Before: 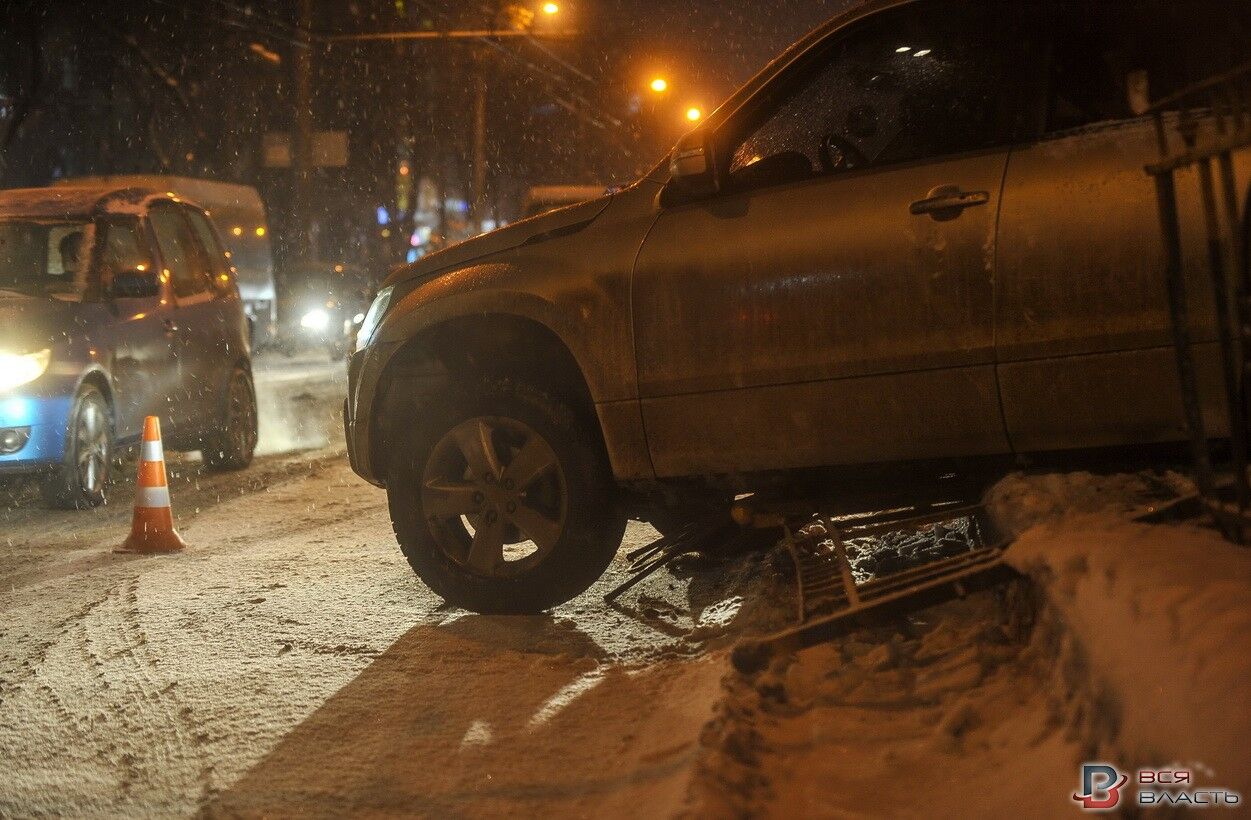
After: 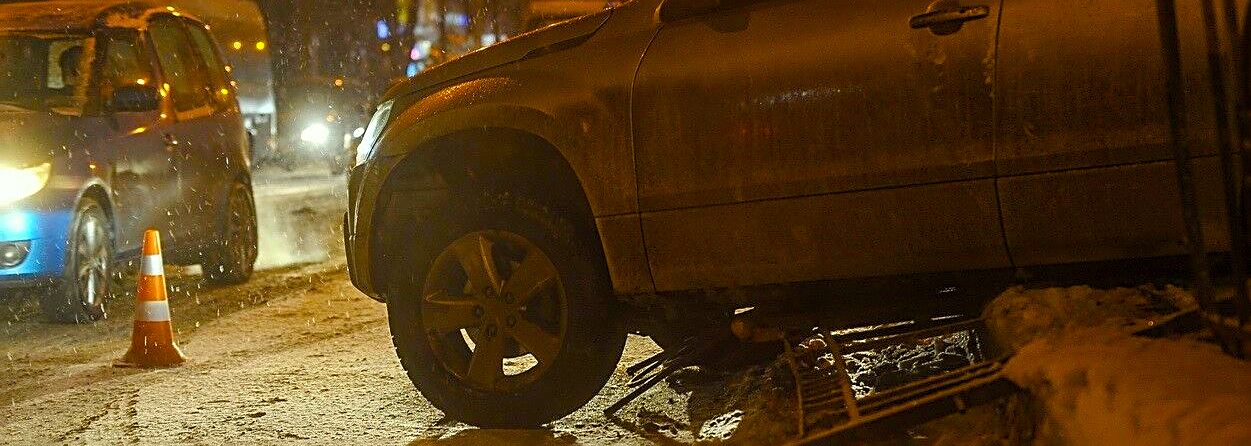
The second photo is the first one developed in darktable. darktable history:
sharpen: radius 2.543, amount 0.651
color balance rgb: perceptual saturation grading › global saturation 20%, perceptual saturation grading › highlights 2.749%, perceptual saturation grading › shadows 49.857%, global vibrance 20%
crop and rotate: top 22.684%, bottom 22.9%
color correction: highlights a* -2.64, highlights b* 2.57
